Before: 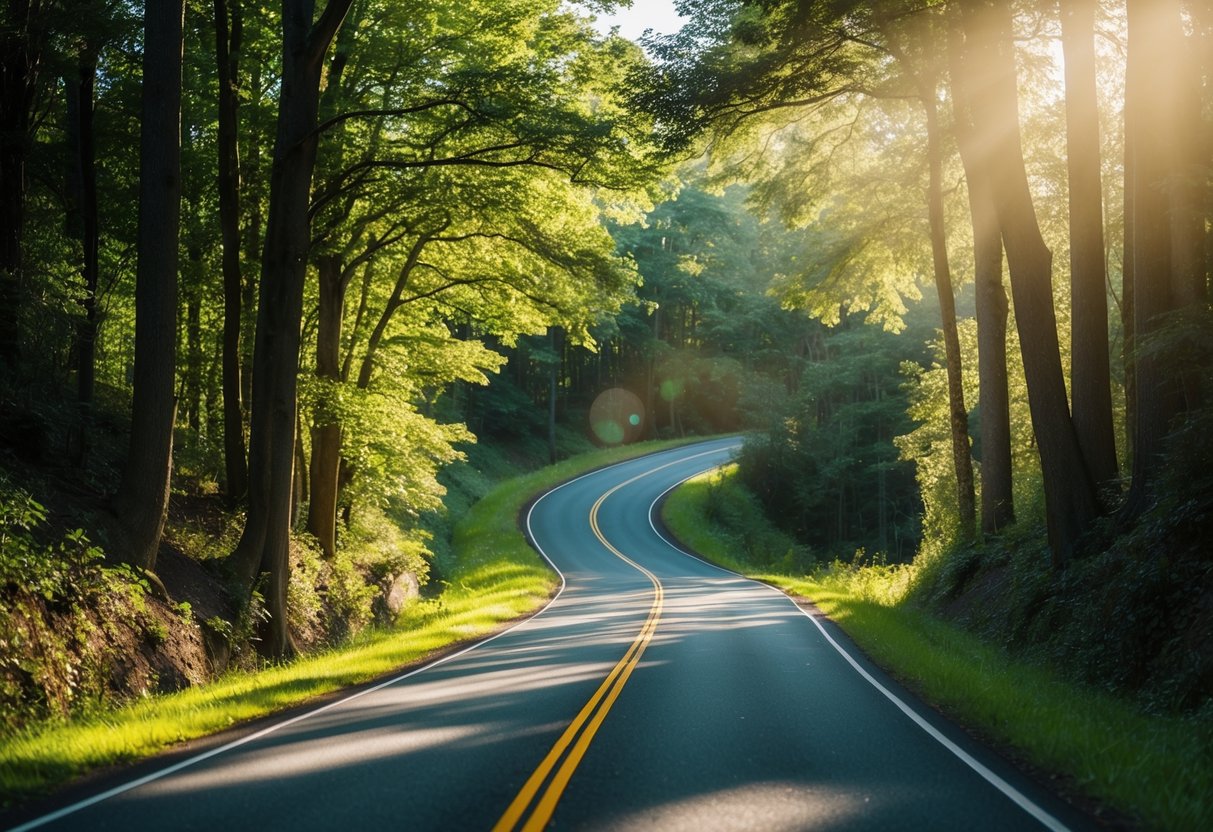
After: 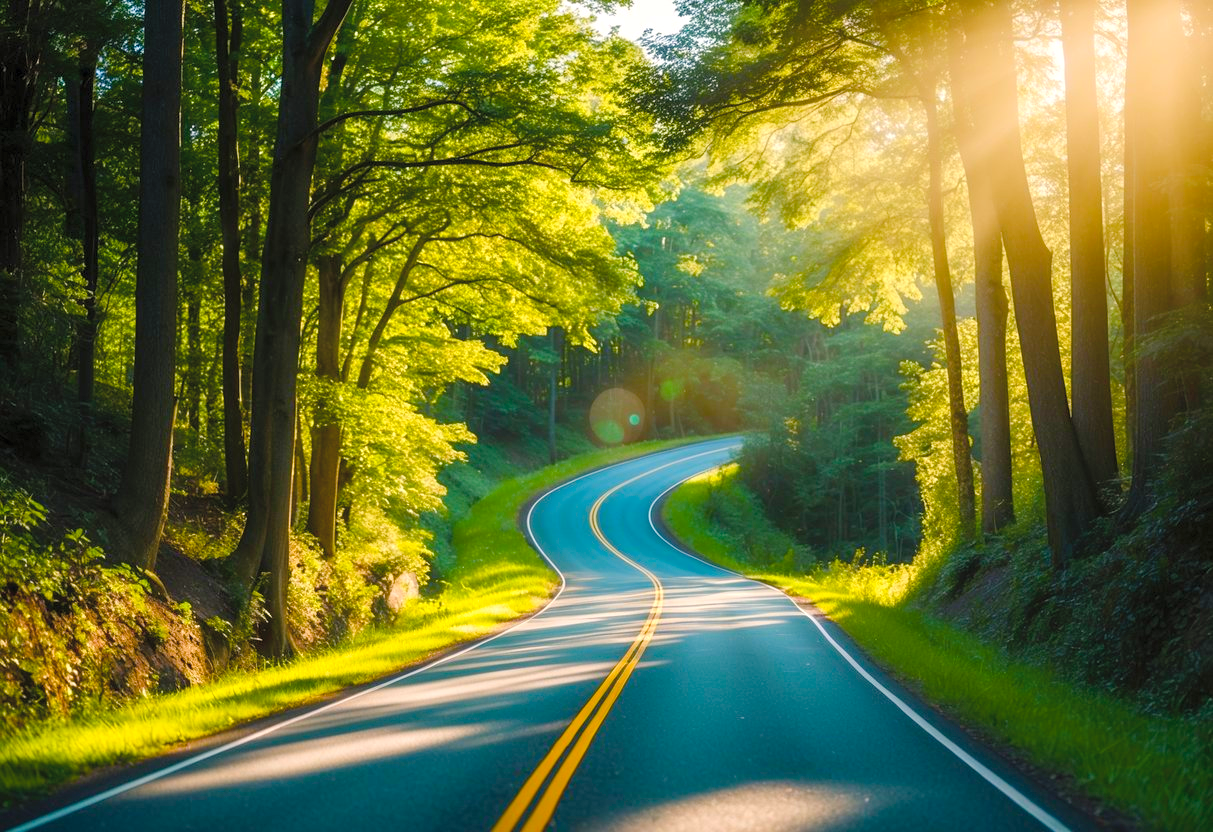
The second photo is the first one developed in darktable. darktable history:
exposure: exposure 0.201 EV, compensate exposure bias true, compensate highlight preservation false
color balance rgb: highlights gain › chroma 1.356%, highlights gain › hue 51.36°, global offset › hue 168.44°, linear chroma grading › global chroma 15.197%, perceptual saturation grading › global saturation 27.413%, perceptual saturation grading › highlights -28.102%, perceptual saturation grading › mid-tones 15.933%, perceptual saturation grading › shadows 33.933%, perceptual brilliance grading › global brilliance 2.788%, perceptual brilliance grading › highlights -2.548%, perceptual brilliance grading › shadows 3.663%, global vibrance 20%
contrast brightness saturation: brightness 0.14
